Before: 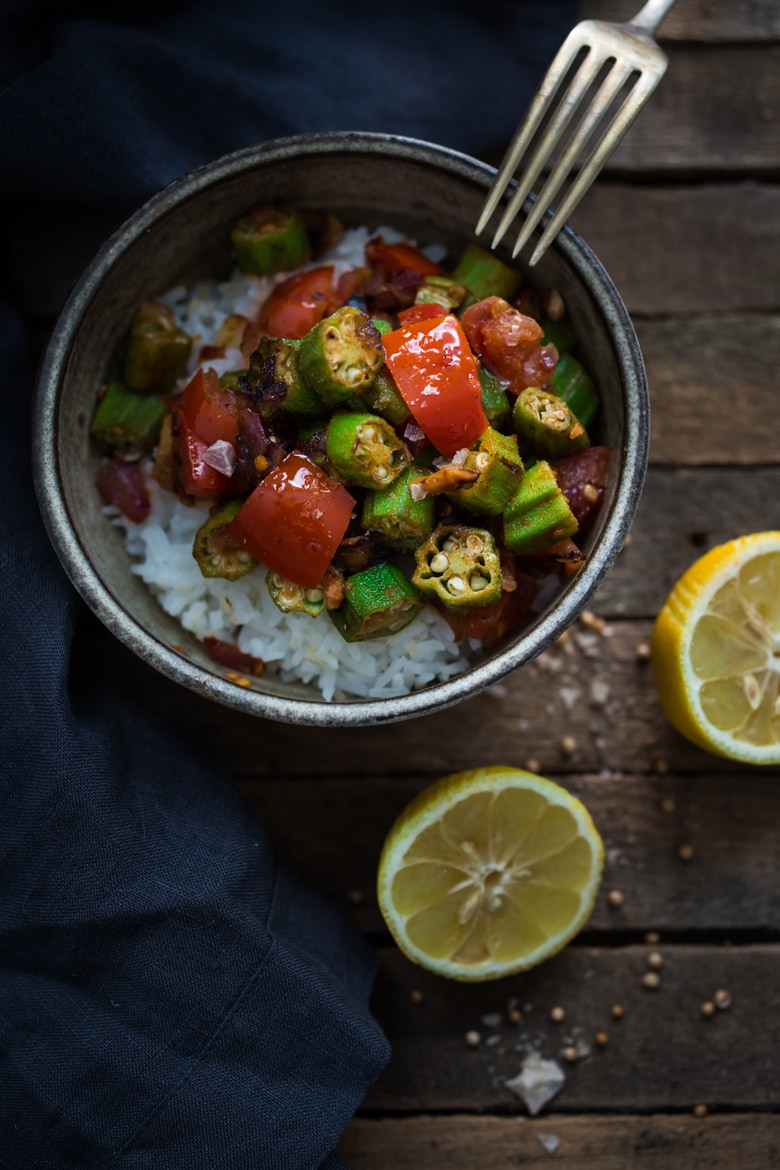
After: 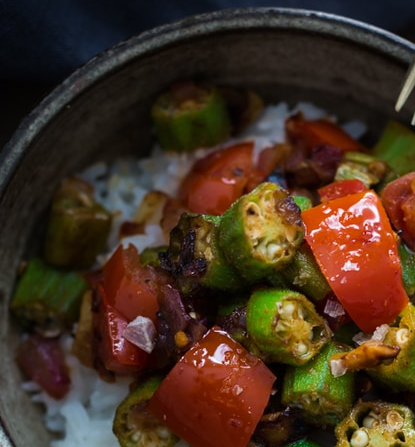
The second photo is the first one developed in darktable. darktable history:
crop: left 10.323%, top 10.672%, right 36.352%, bottom 51.059%
